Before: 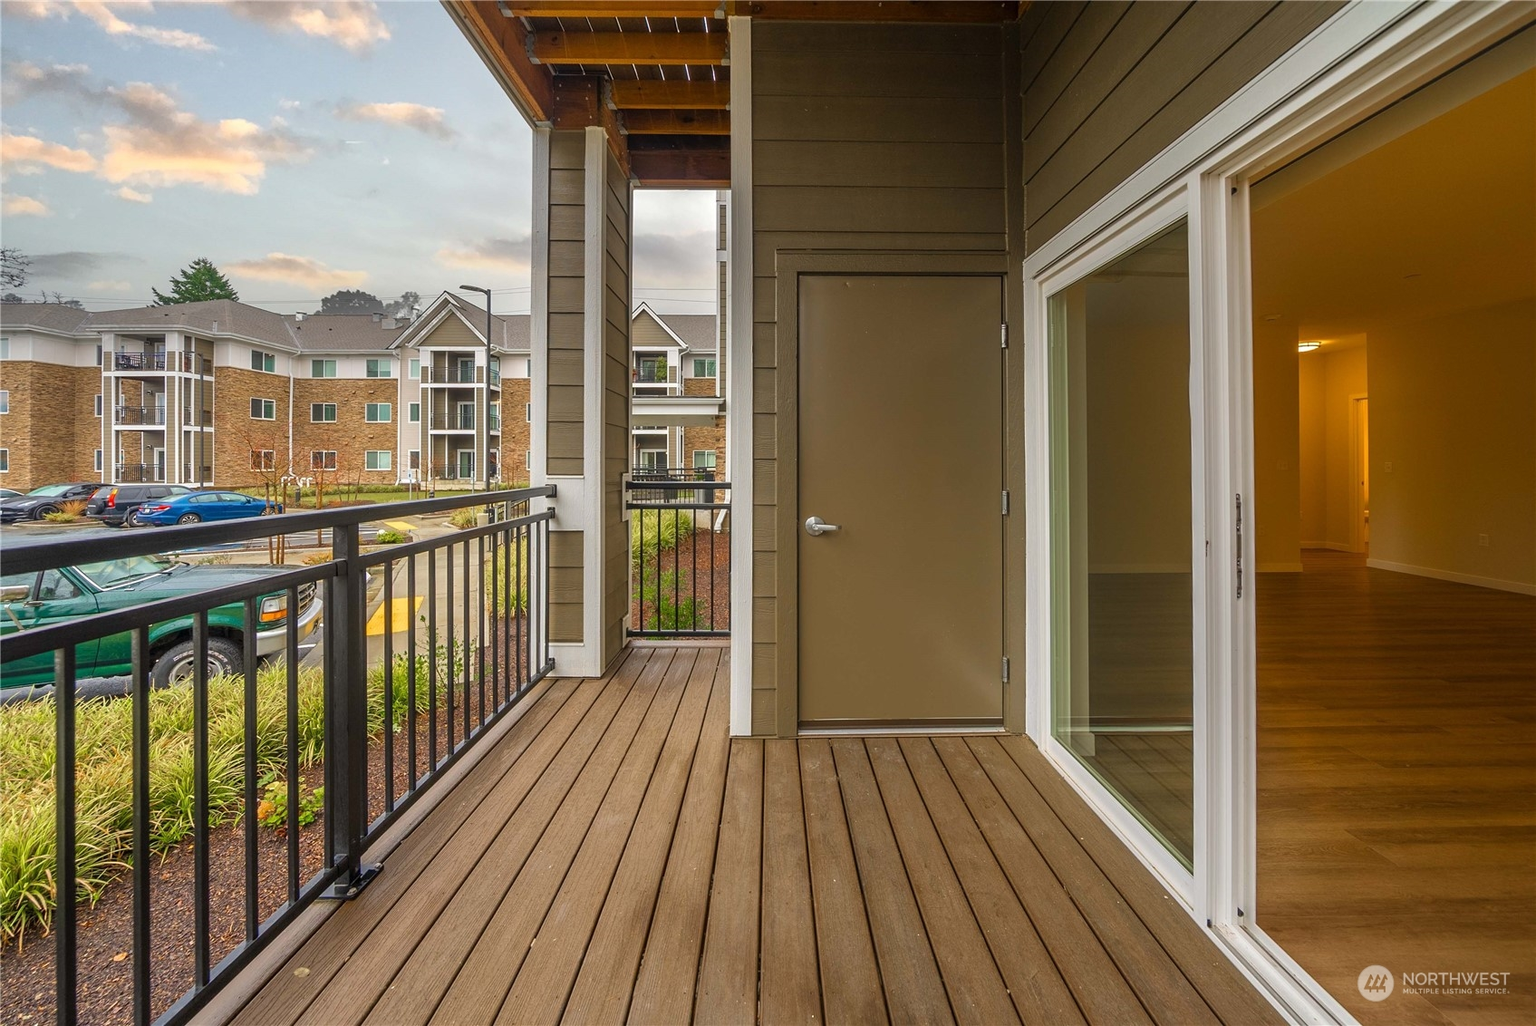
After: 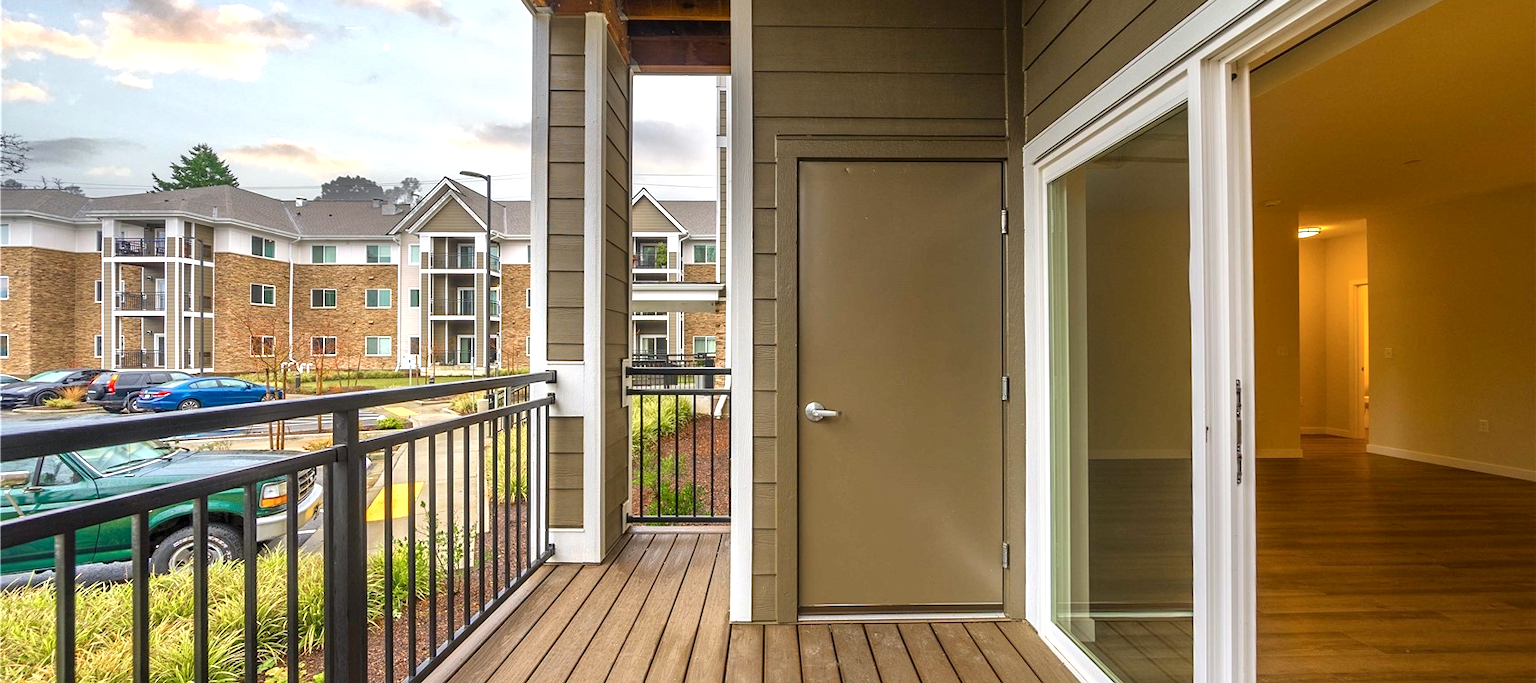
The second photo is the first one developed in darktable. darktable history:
exposure: exposure 0.566 EV, compensate highlight preservation false
crop: top 11.166%, bottom 22.168%
local contrast: mode bilateral grid, contrast 20, coarseness 100, detail 150%, midtone range 0.2
white balance: red 0.983, blue 1.036
